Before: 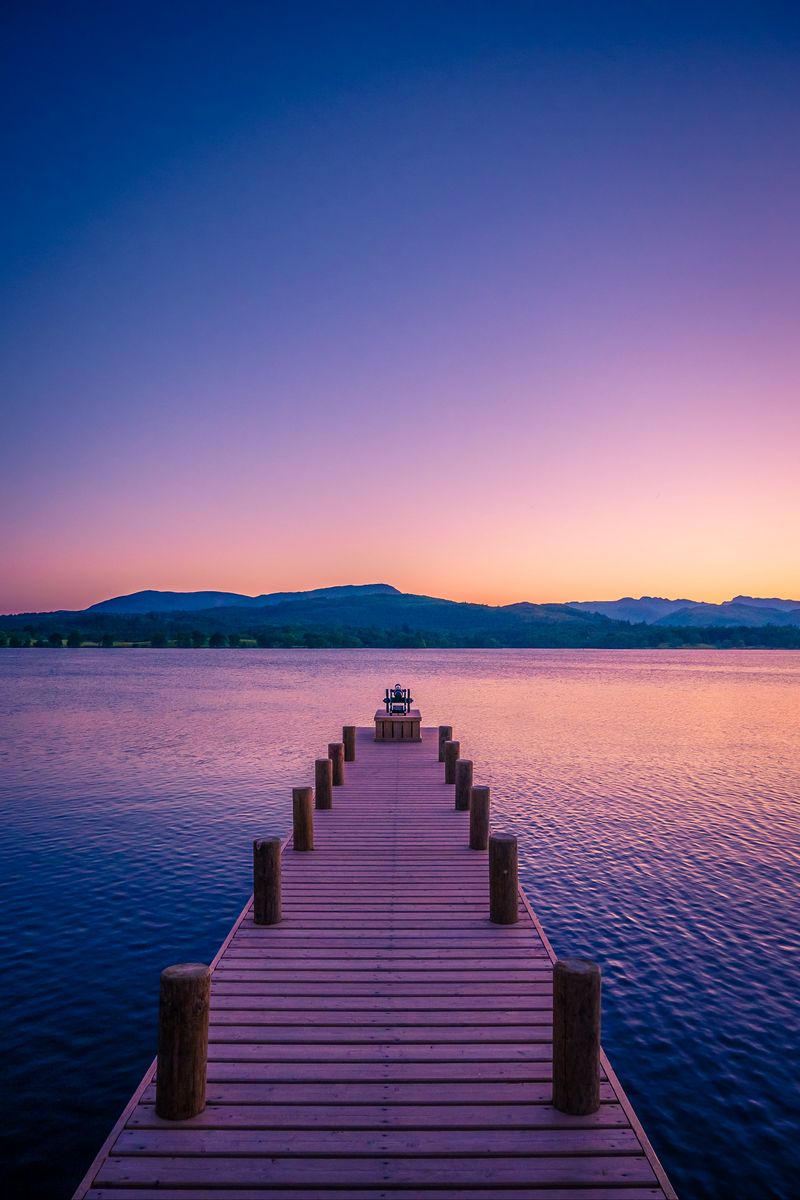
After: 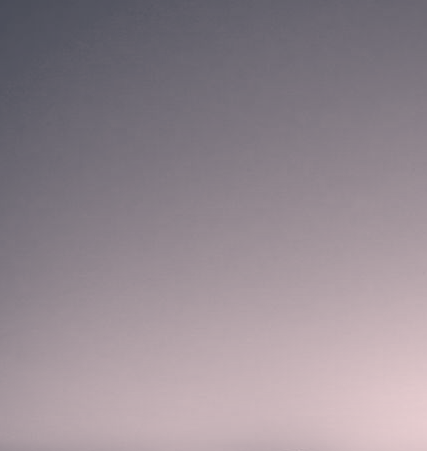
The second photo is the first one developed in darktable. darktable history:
crop: left 10.171%, top 10.675%, right 36.427%, bottom 51.738%
color calibration: output gray [0.31, 0.36, 0.33, 0], gray › normalize channels true, illuminant same as pipeline (D50), adaptation XYZ, x 0.346, y 0.358, temperature 5023.41 K, gamut compression 0.015
color correction: highlights a* 14.36, highlights b* 5.81, shadows a* -4.97, shadows b* -15.62, saturation 0.842
color balance rgb: perceptual saturation grading › global saturation 19.999%, perceptual brilliance grading › highlights 3.102%, global vibrance 20%
